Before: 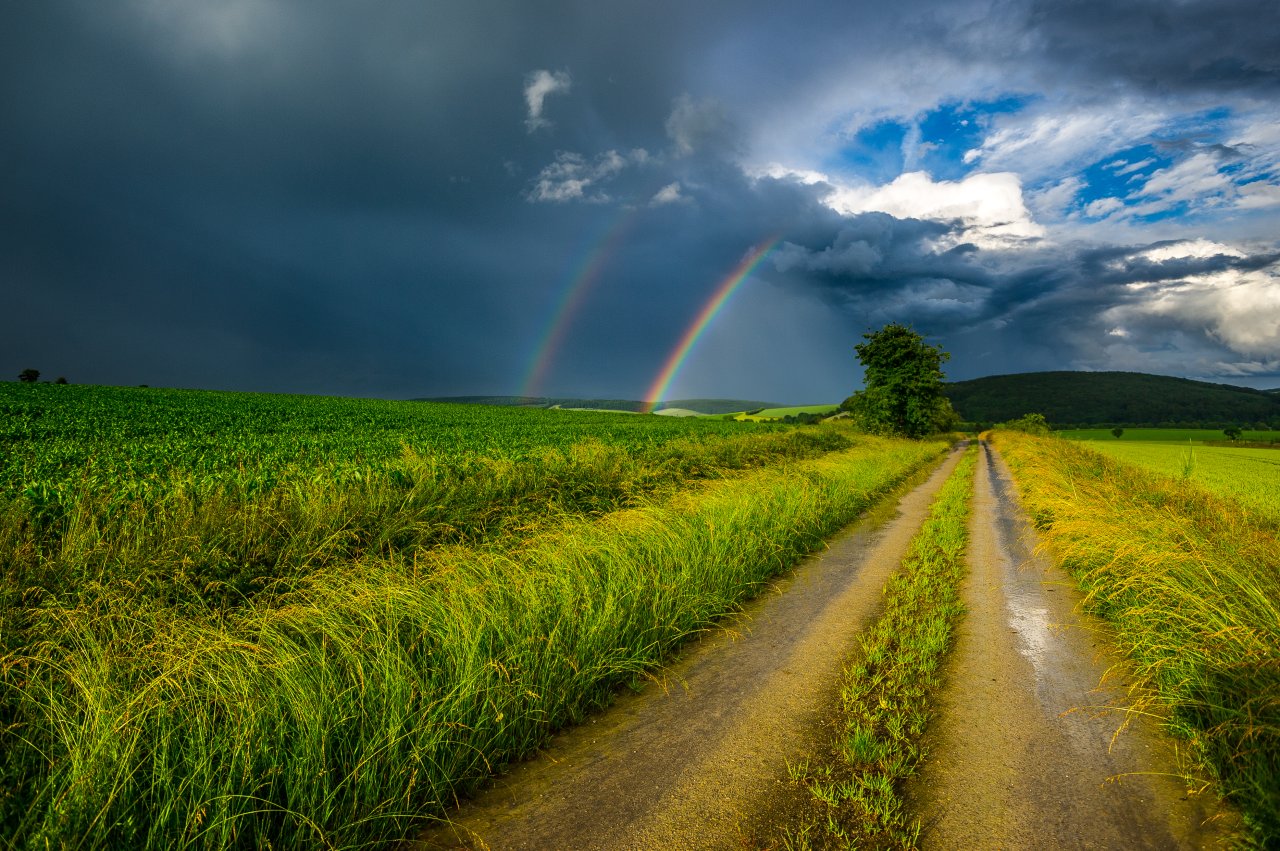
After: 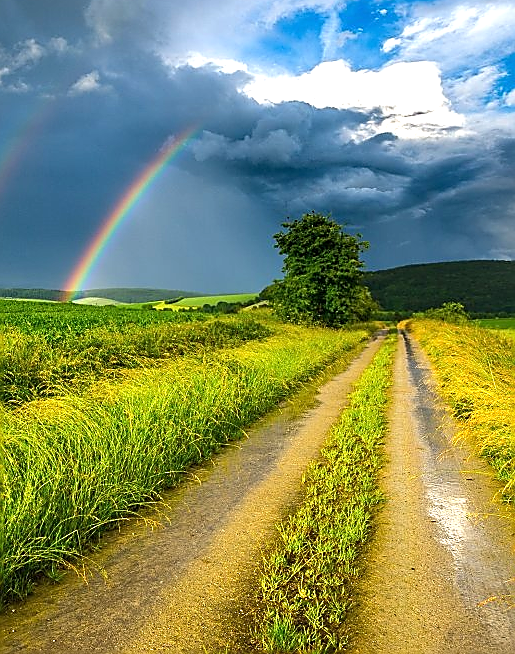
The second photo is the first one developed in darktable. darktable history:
crop: left 45.451%, top 13.084%, right 14.245%, bottom 9.972%
exposure: black level correction 0, exposure 0.688 EV, compensate highlight preservation false
sharpen: radius 1.383, amount 1.254, threshold 0.739
